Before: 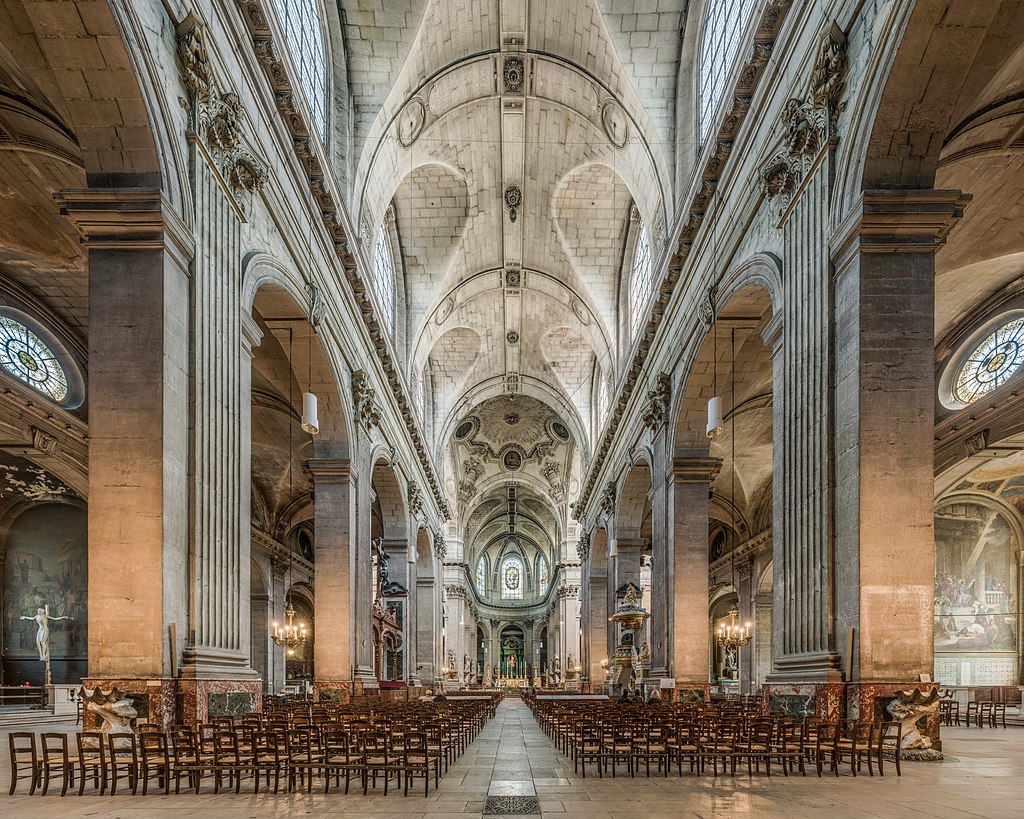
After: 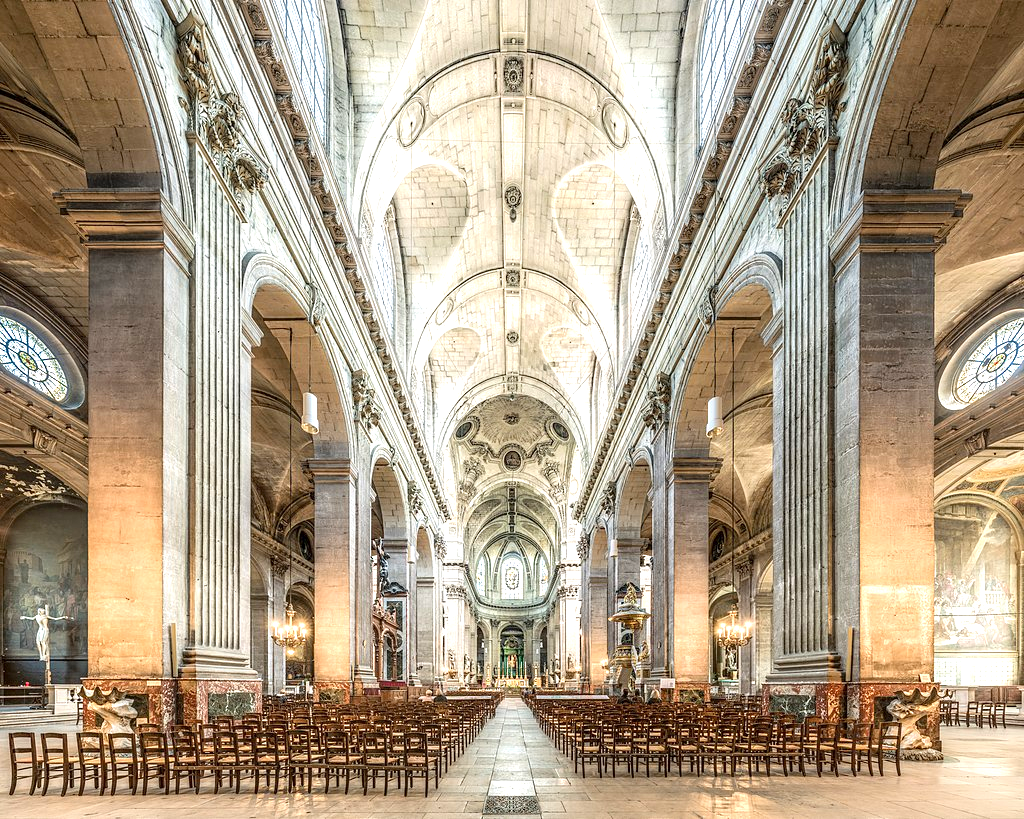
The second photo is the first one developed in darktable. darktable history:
exposure: black level correction 0.001, exposure 1.129 EV, compensate exposure bias true, compensate highlight preservation false
shadows and highlights: shadows -70, highlights 35, soften with gaussian
